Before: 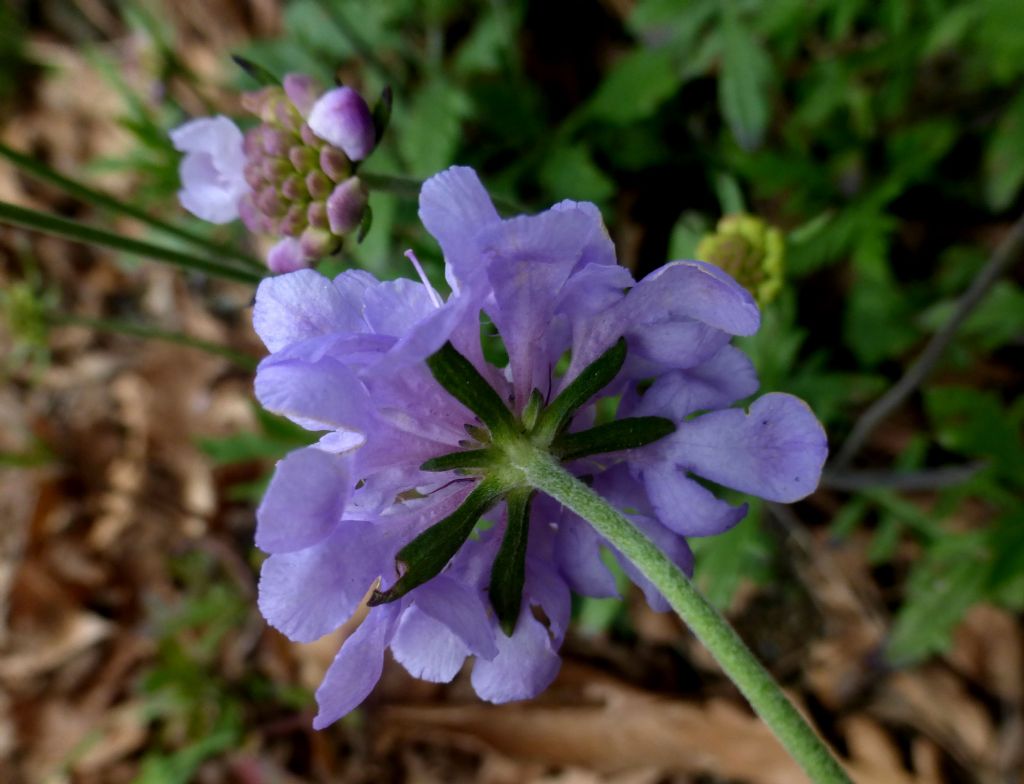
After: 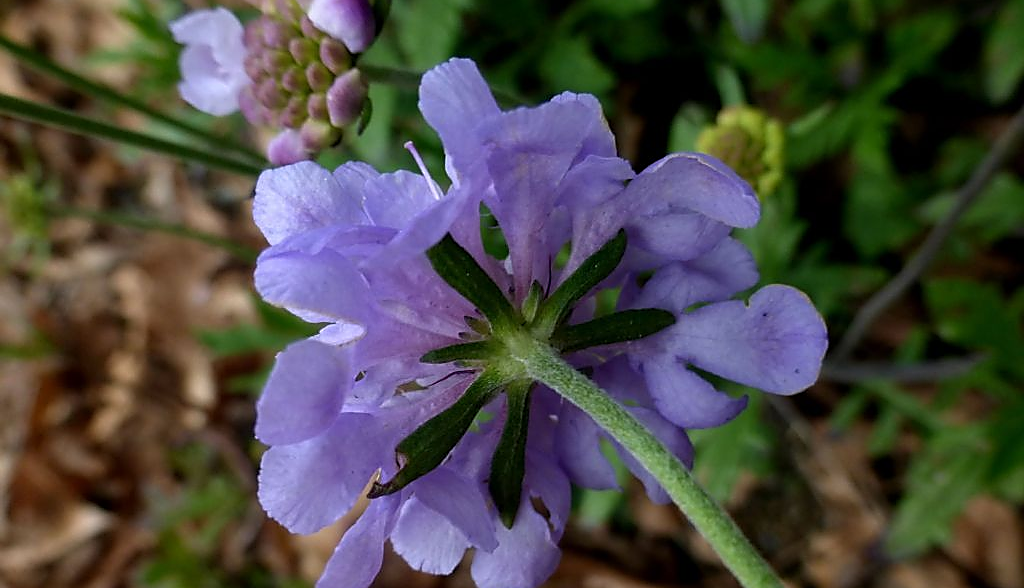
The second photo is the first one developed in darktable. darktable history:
crop: top 13.819%, bottom 11.169%
sharpen: radius 1.4, amount 1.25, threshold 0.7
